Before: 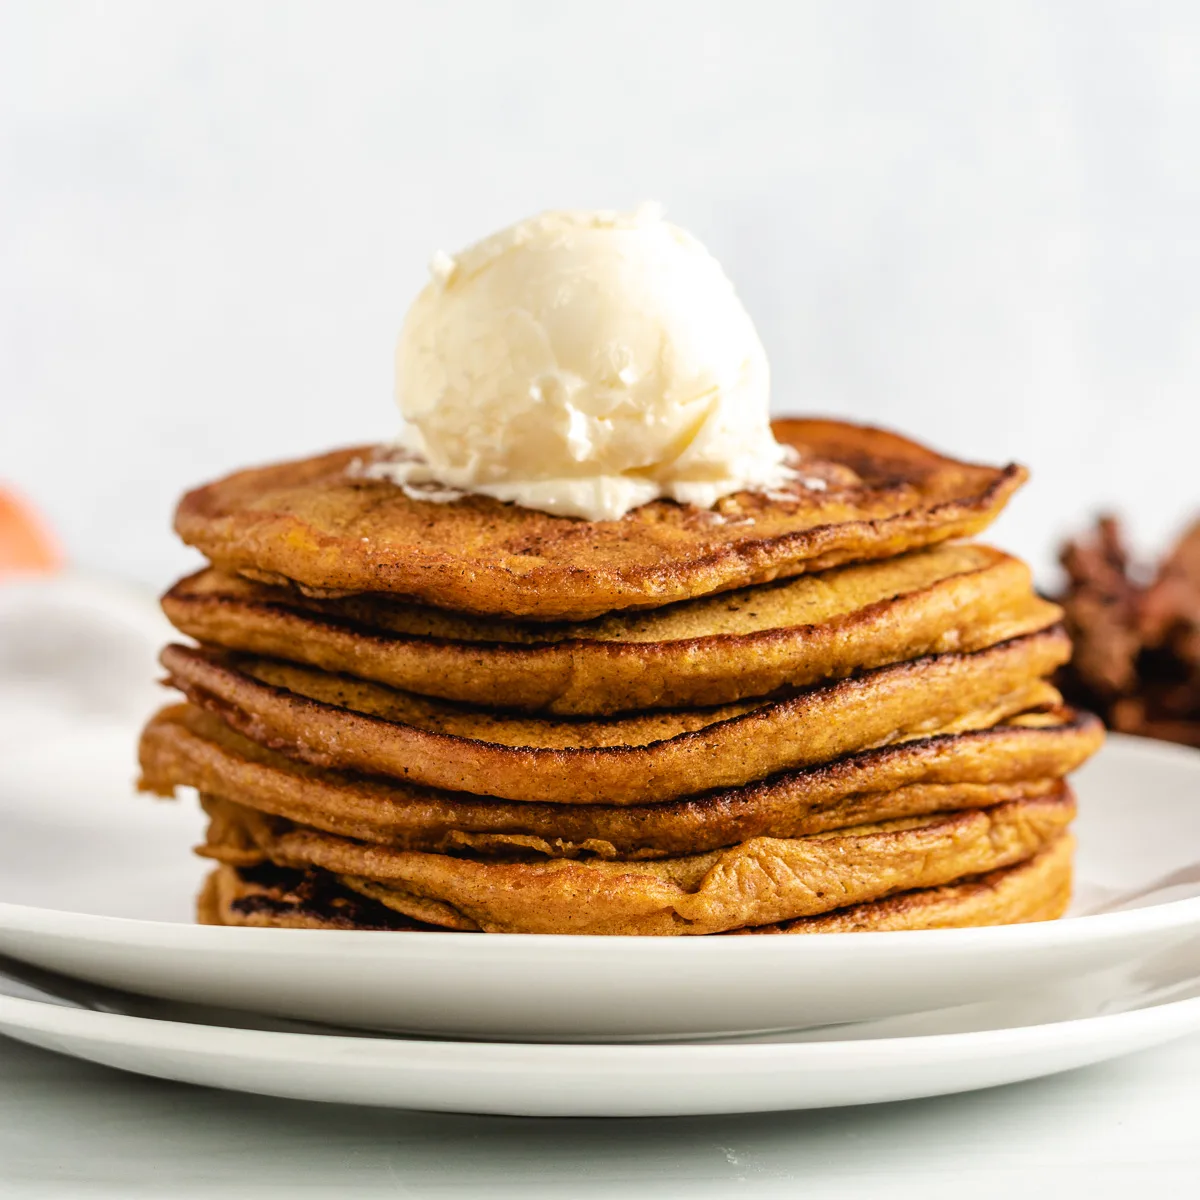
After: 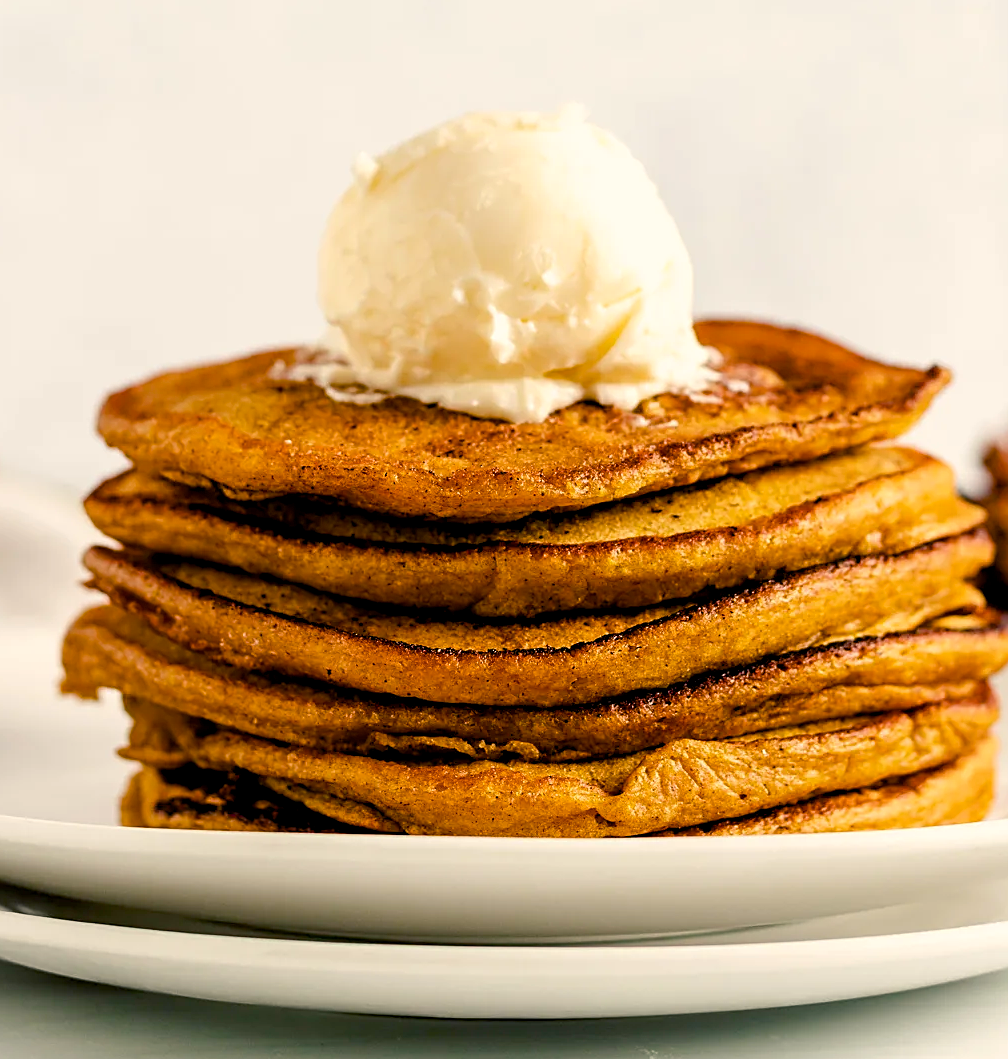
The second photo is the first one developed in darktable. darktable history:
sharpen: on, module defaults
crop: left 6.446%, top 8.188%, right 9.538%, bottom 3.548%
color balance rgb: shadows lift › chroma 3%, shadows lift › hue 240.84°, highlights gain › chroma 3%, highlights gain › hue 73.2°, global offset › luminance -0.5%, perceptual saturation grading › global saturation 20%, perceptual saturation grading › highlights -25%, perceptual saturation grading › shadows 50%, global vibrance 25.26%
